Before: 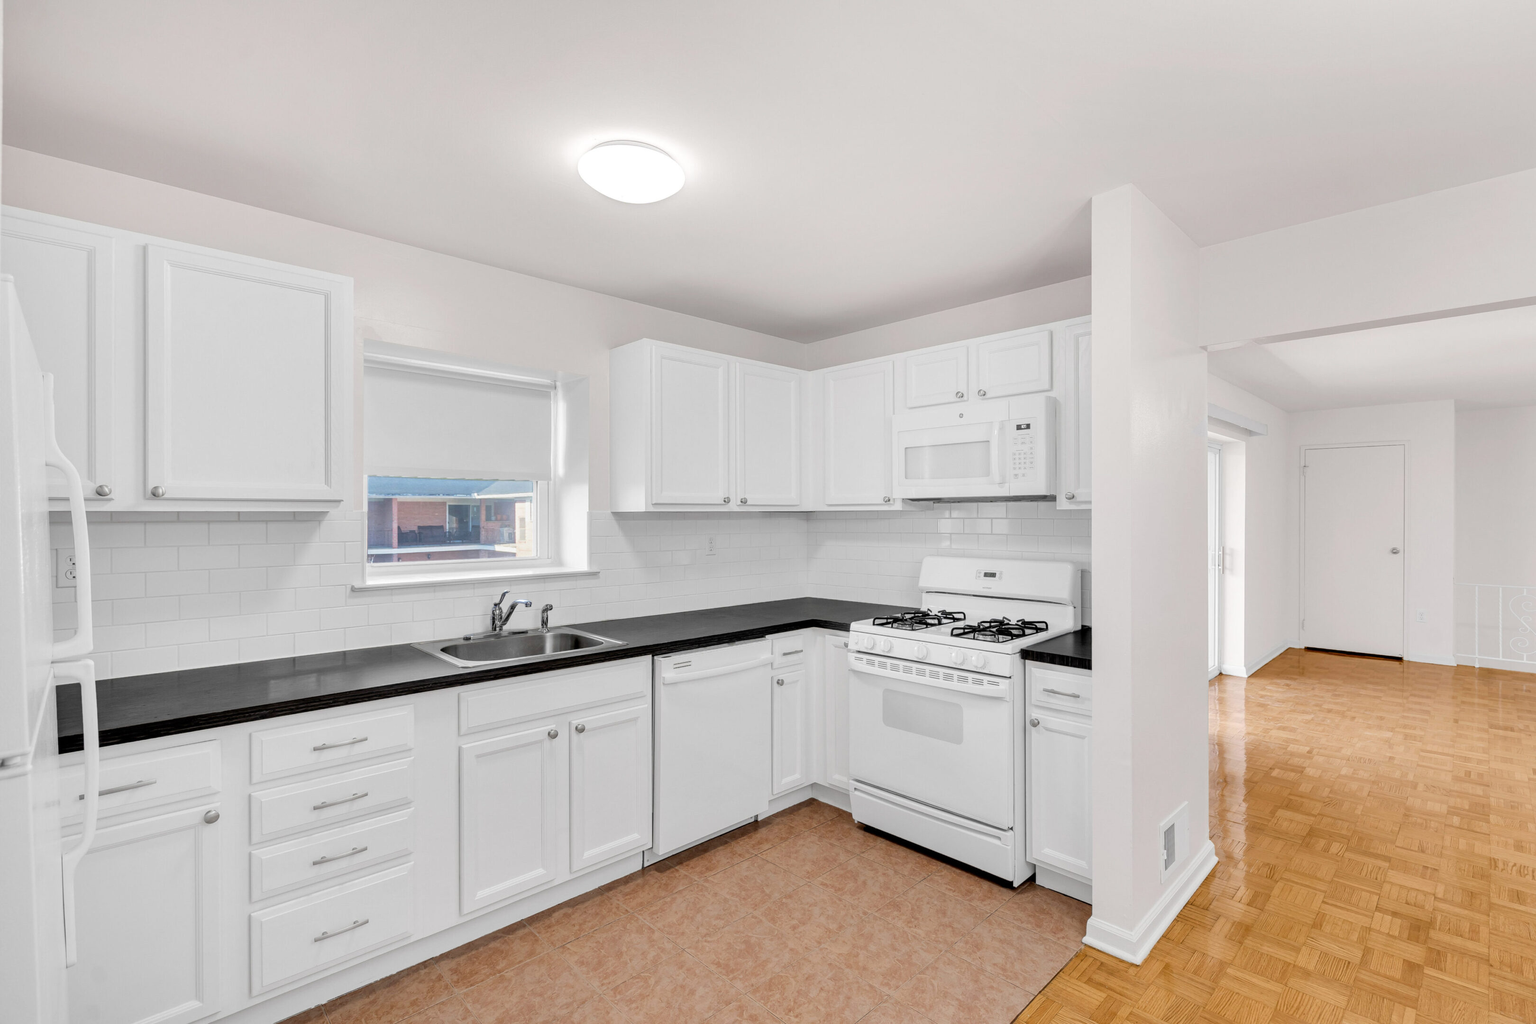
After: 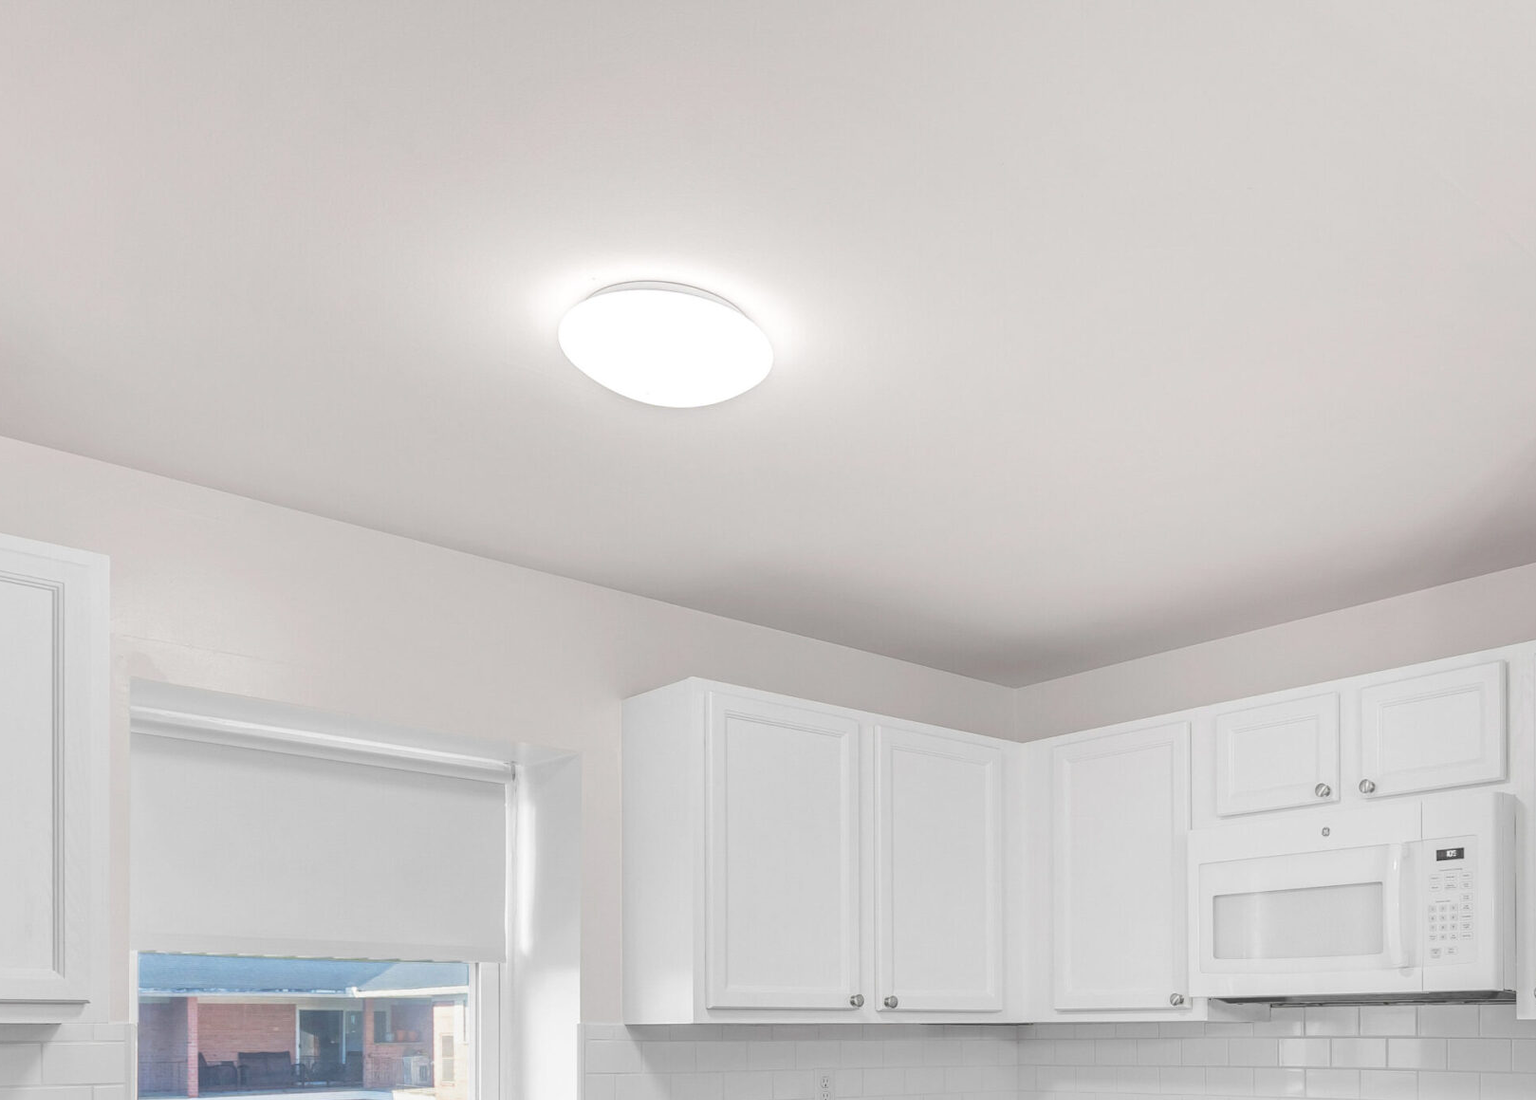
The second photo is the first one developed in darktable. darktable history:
crop: left 19.459%, right 30.56%, bottom 46.274%
